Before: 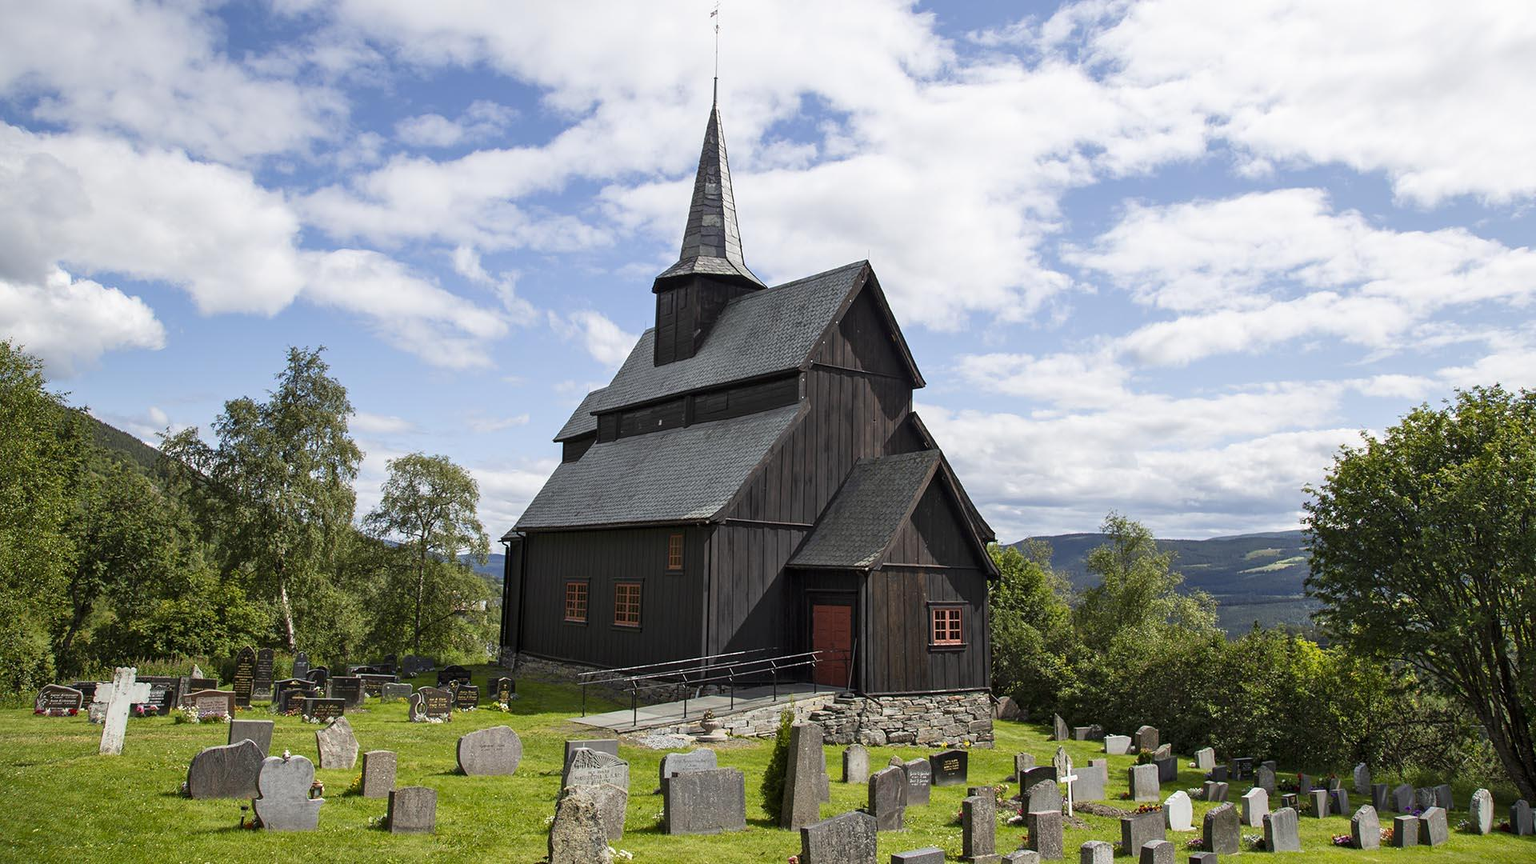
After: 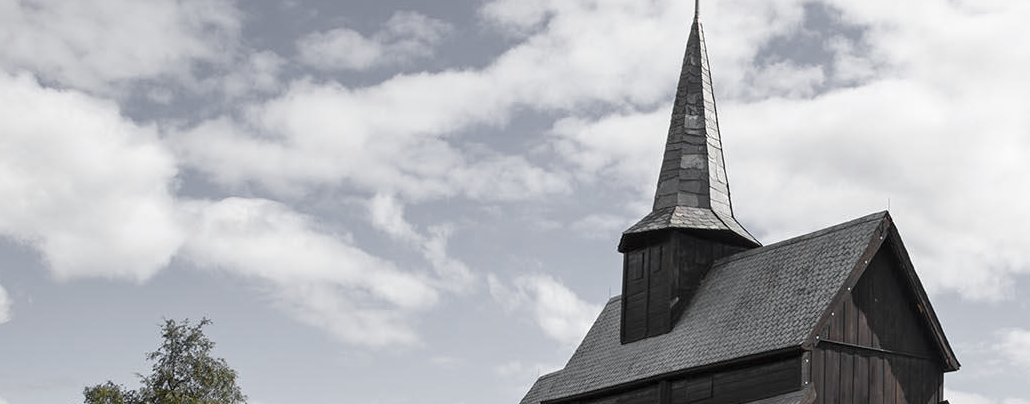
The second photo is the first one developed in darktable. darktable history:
crop: left 10.304%, top 10.63%, right 36.024%, bottom 51.944%
color zones: curves: ch0 [(0.004, 0.388) (0.125, 0.392) (0.25, 0.404) (0.375, 0.5) (0.5, 0.5) (0.625, 0.5) (0.75, 0.5) (0.875, 0.5)]; ch1 [(0, 0.5) (0.125, 0.5) (0.25, 0.5) (0.375, 0.124) (0.524, 0.124) (0.645, 0.128) (0.789, 0.132) (0.914, 0.096) (0.998, 0.068)]
